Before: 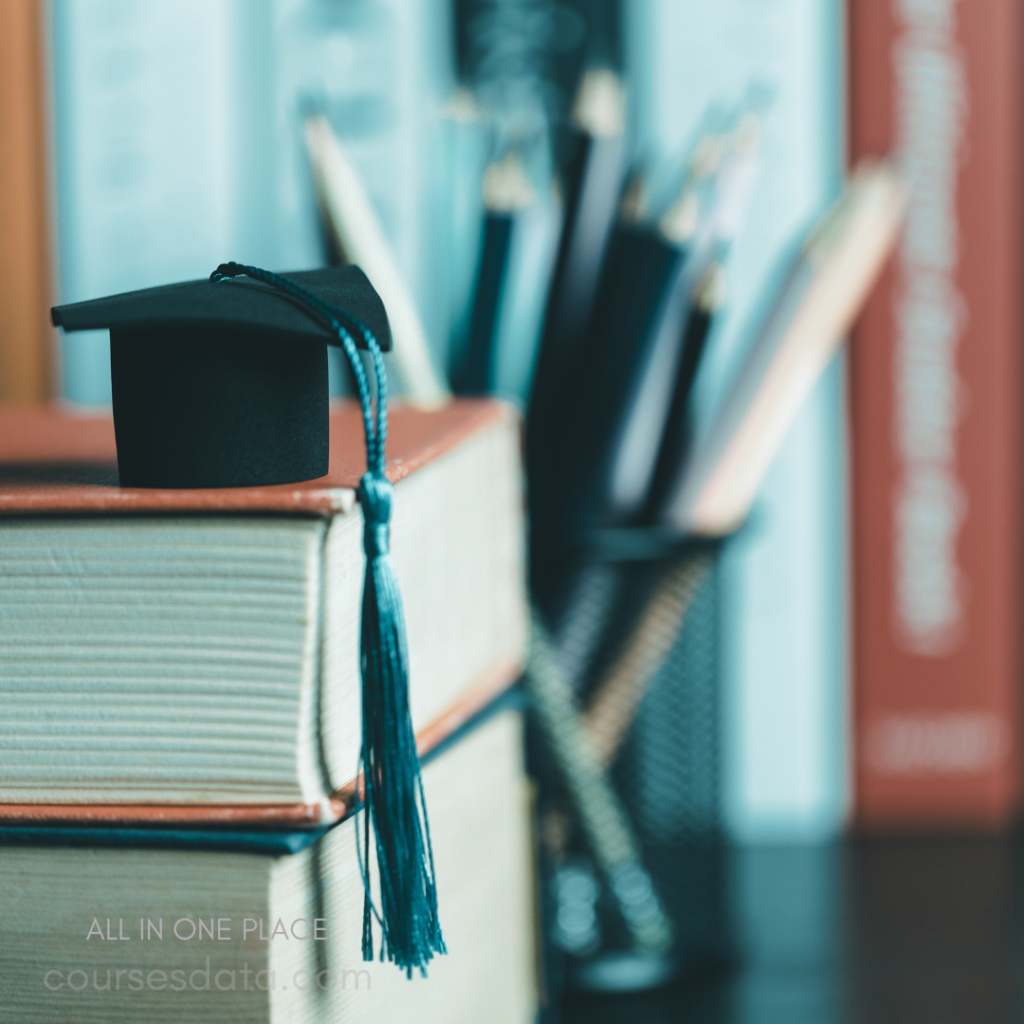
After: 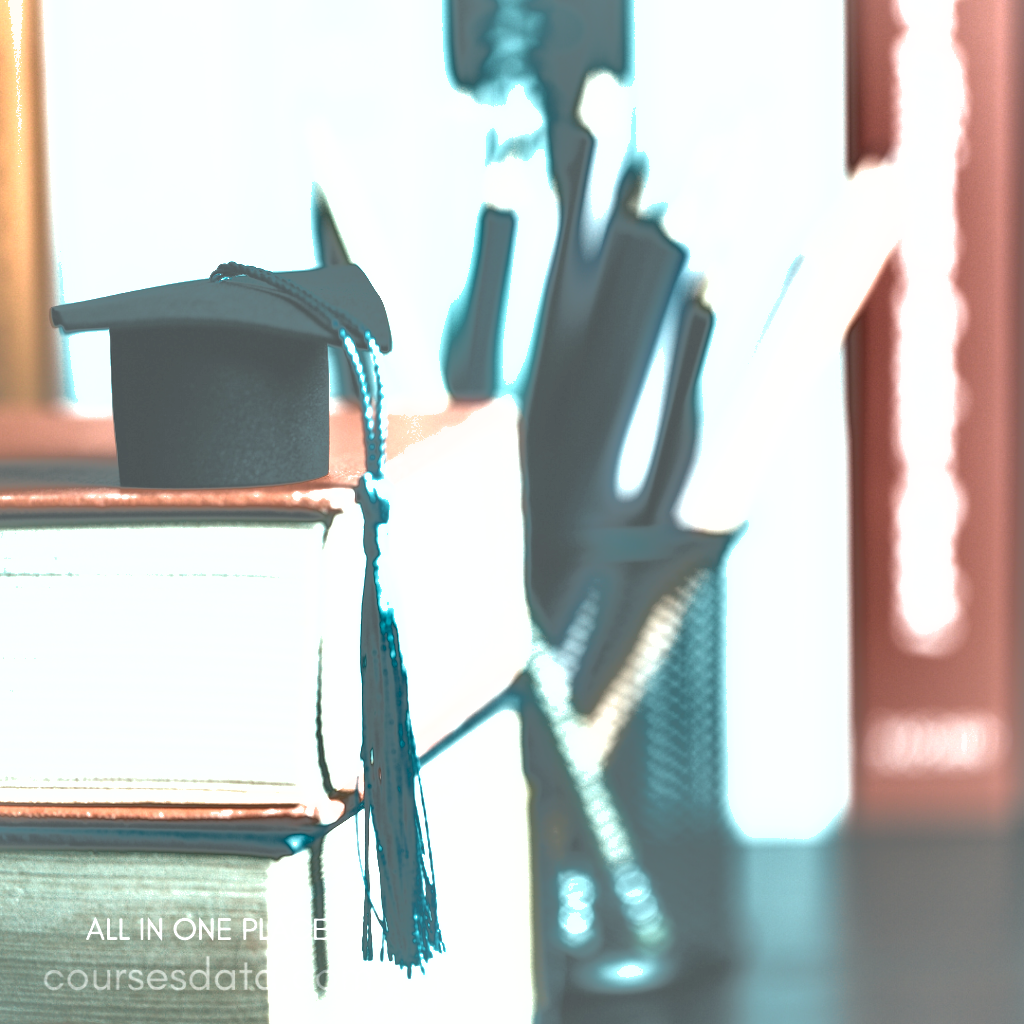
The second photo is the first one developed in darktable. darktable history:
exposure: black level correction 0, exposure 1.74 EV, compensate highlight preservation false
contrast brightness saturation: brightness 0.184, saturation -0.507
shadows and highlights: shadows 38.05, highlights -73.86
